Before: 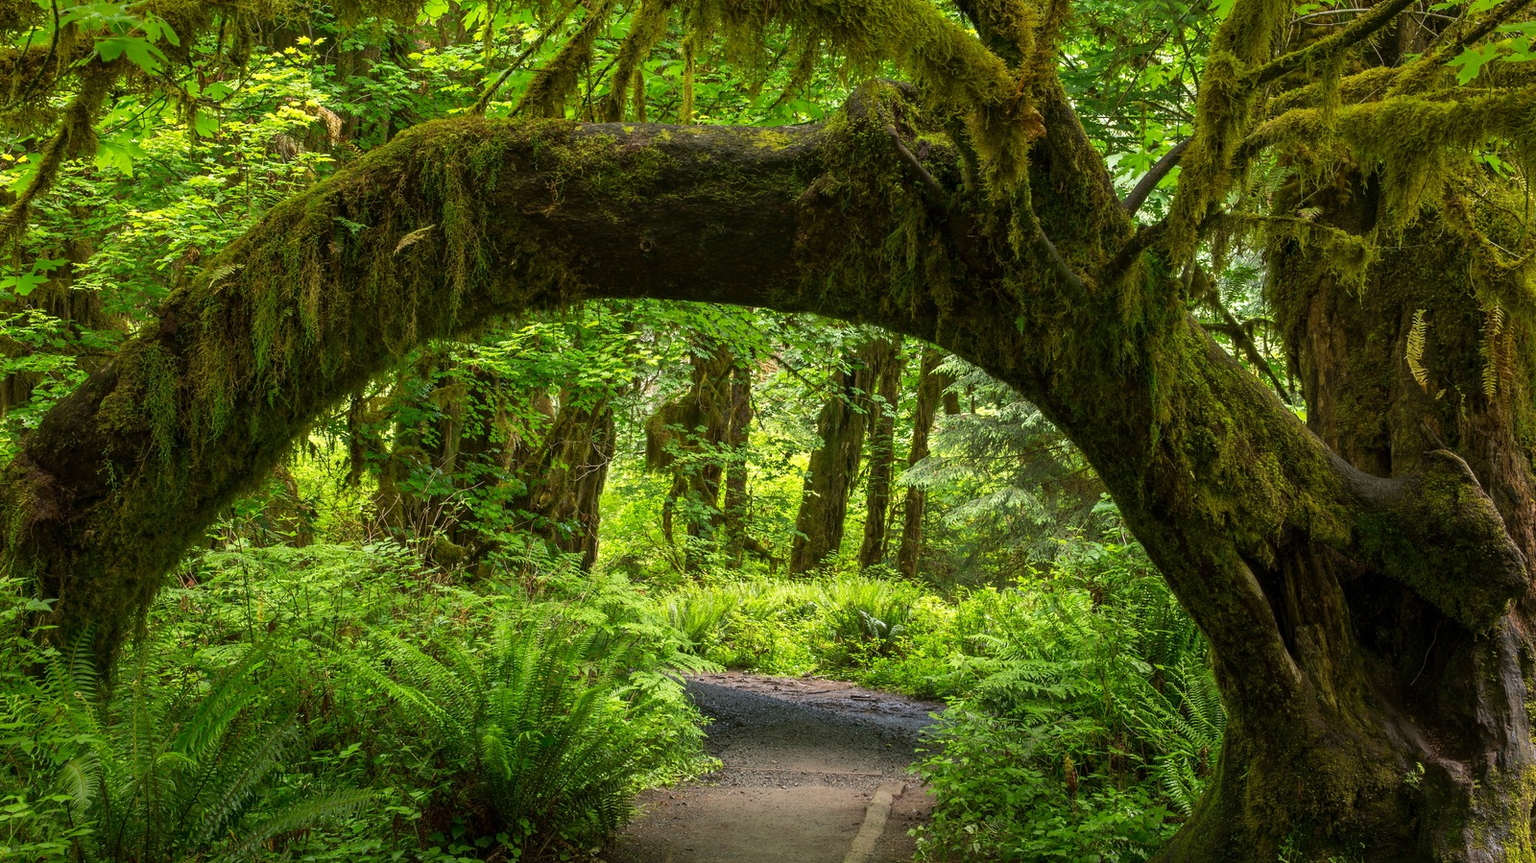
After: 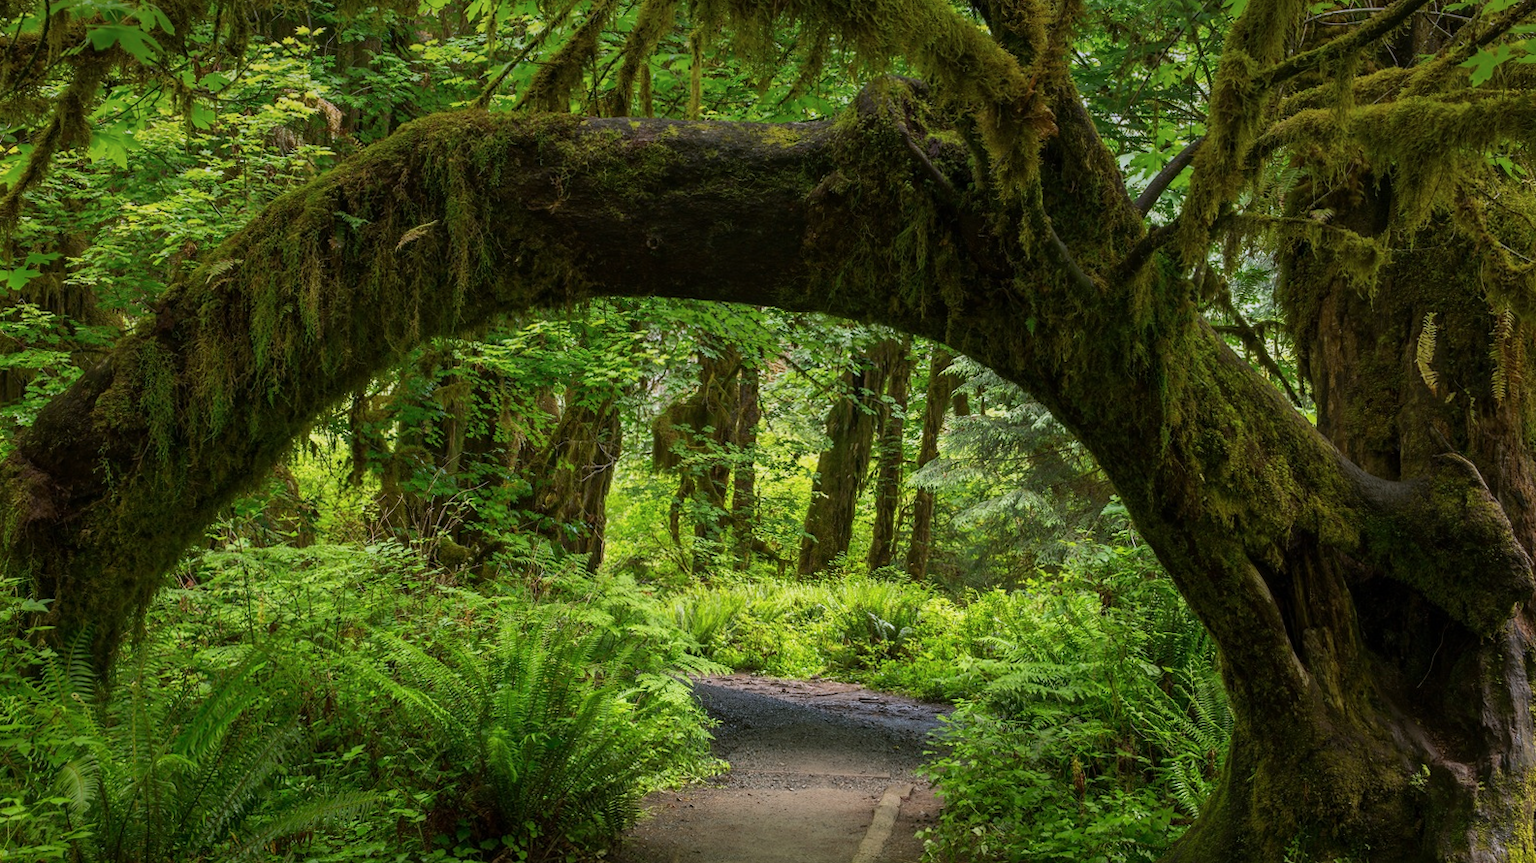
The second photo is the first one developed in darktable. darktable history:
rotate and perspective: rotation 0.174°, lens shift (vertical) 0.013, lens shift (horizontal) 0.019, shear 0.001, automatic cropping original format, crop left 0.007, crop right 0.991, crop top 0.016, crop bottom 0.997
graduated density: hue 238.83°, saturation 50%
